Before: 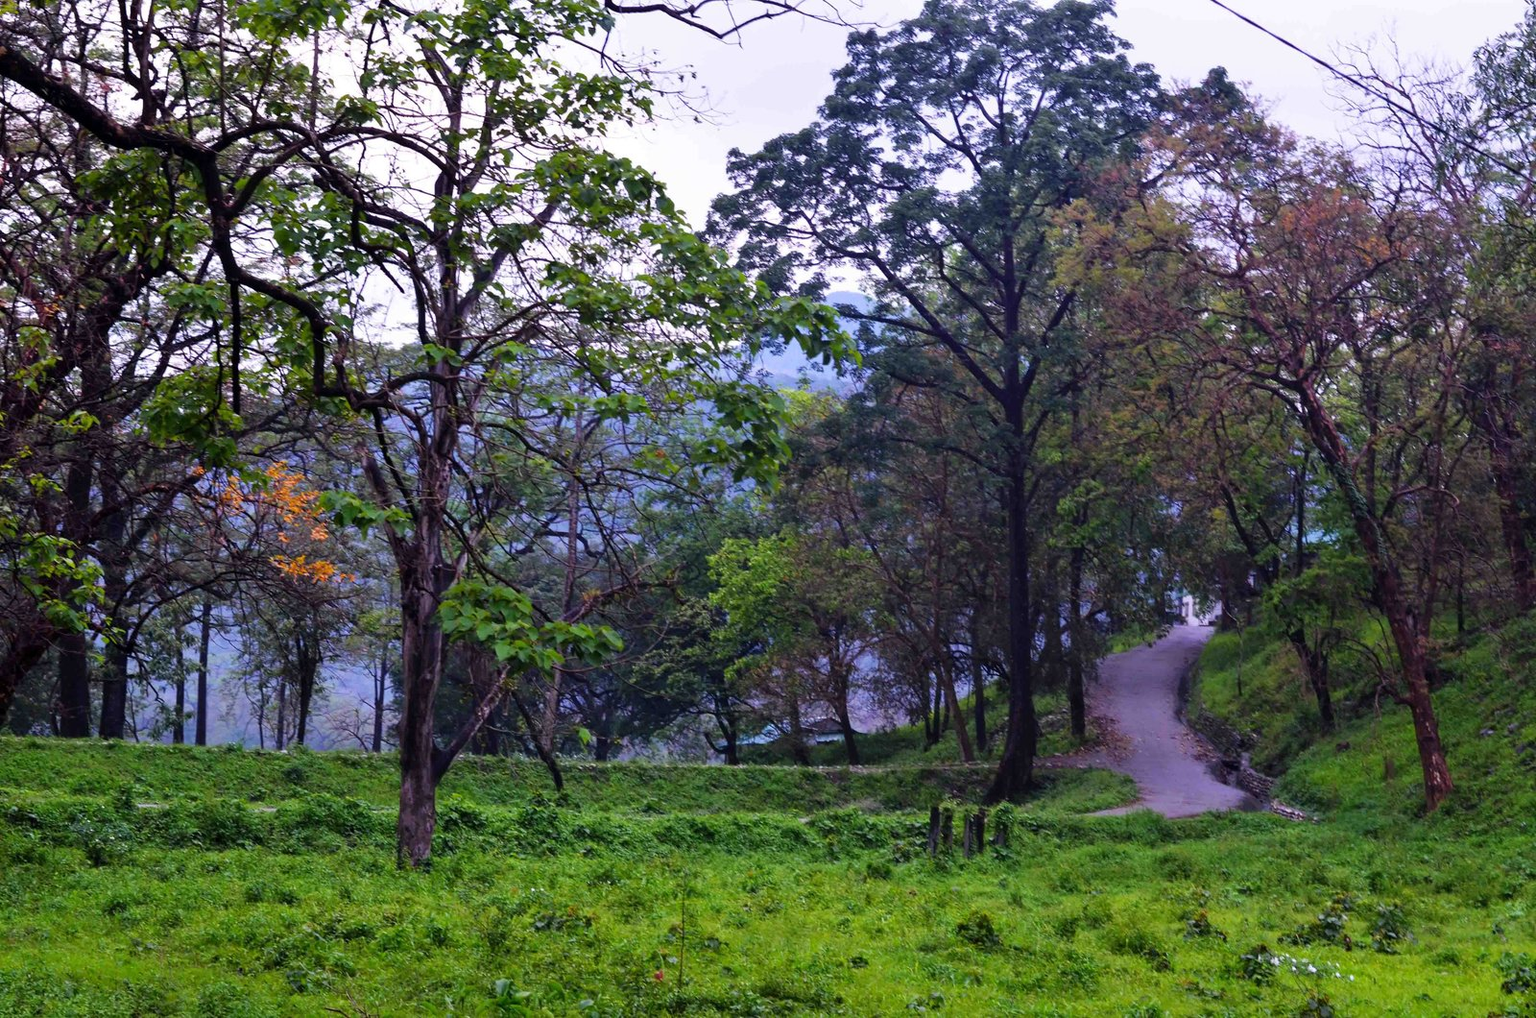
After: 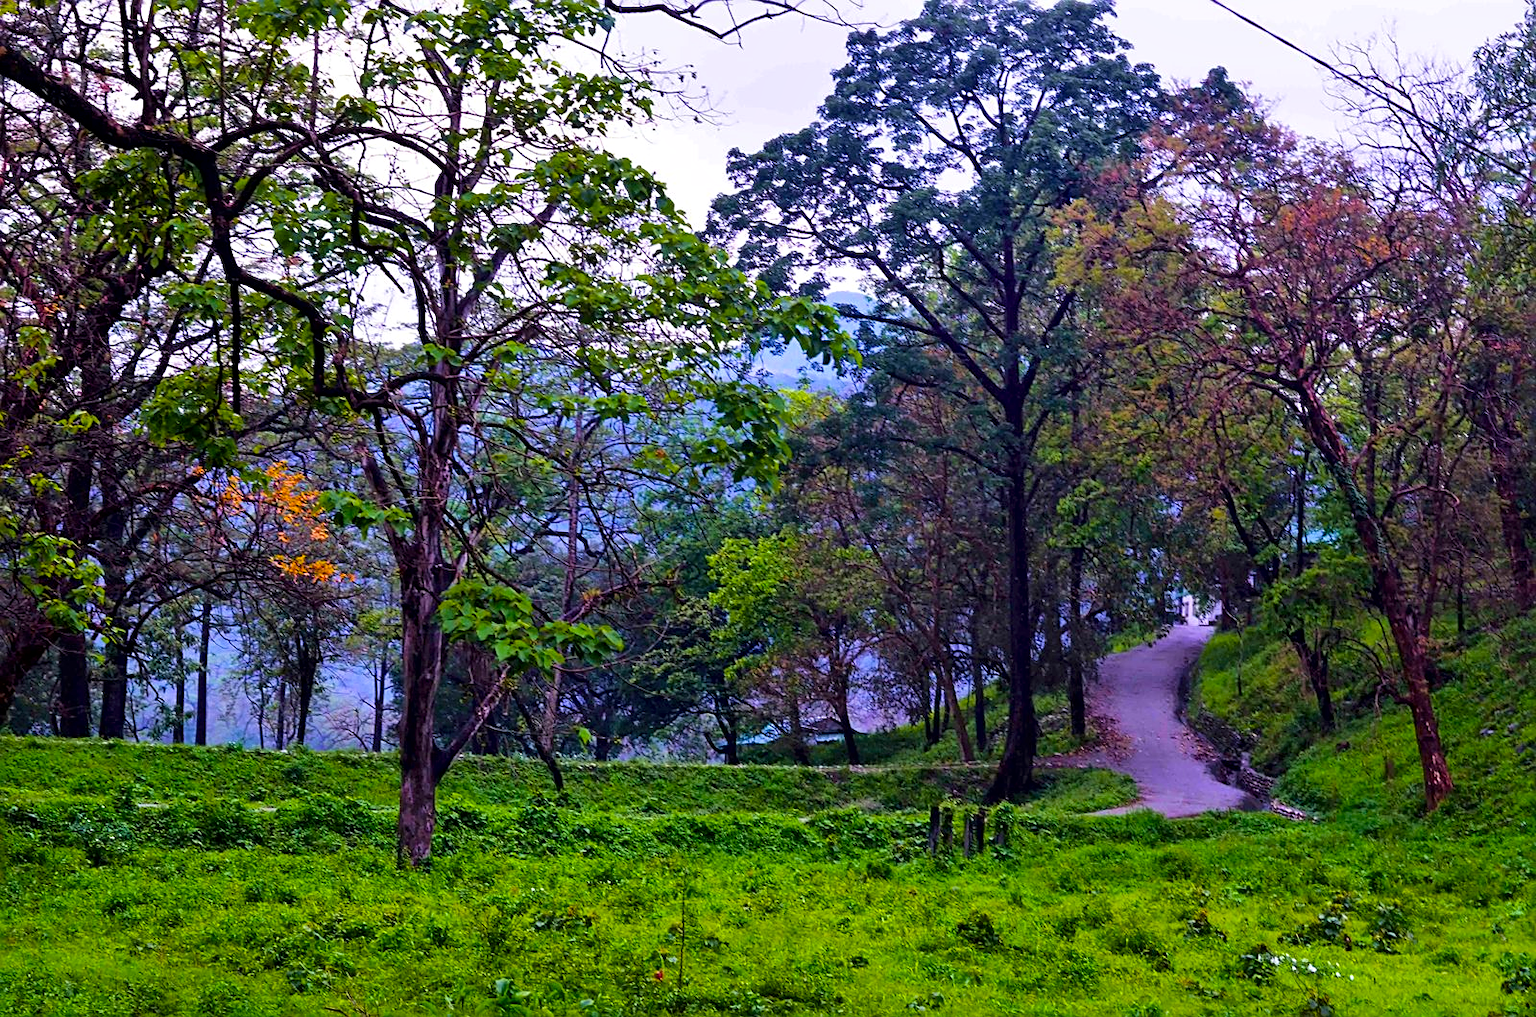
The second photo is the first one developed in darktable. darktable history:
color balance rgb: power › luminance 1.483%, linear chroma grading › global chroma 15.515%, perceptual saturation grading › global saturation 31.26%
sharpen: on, module defaults
local contrast: mode bilateral grid, contrast 20, coarseness 49, detail 147%, midtone range 0.2
velvia: on, module defaults
